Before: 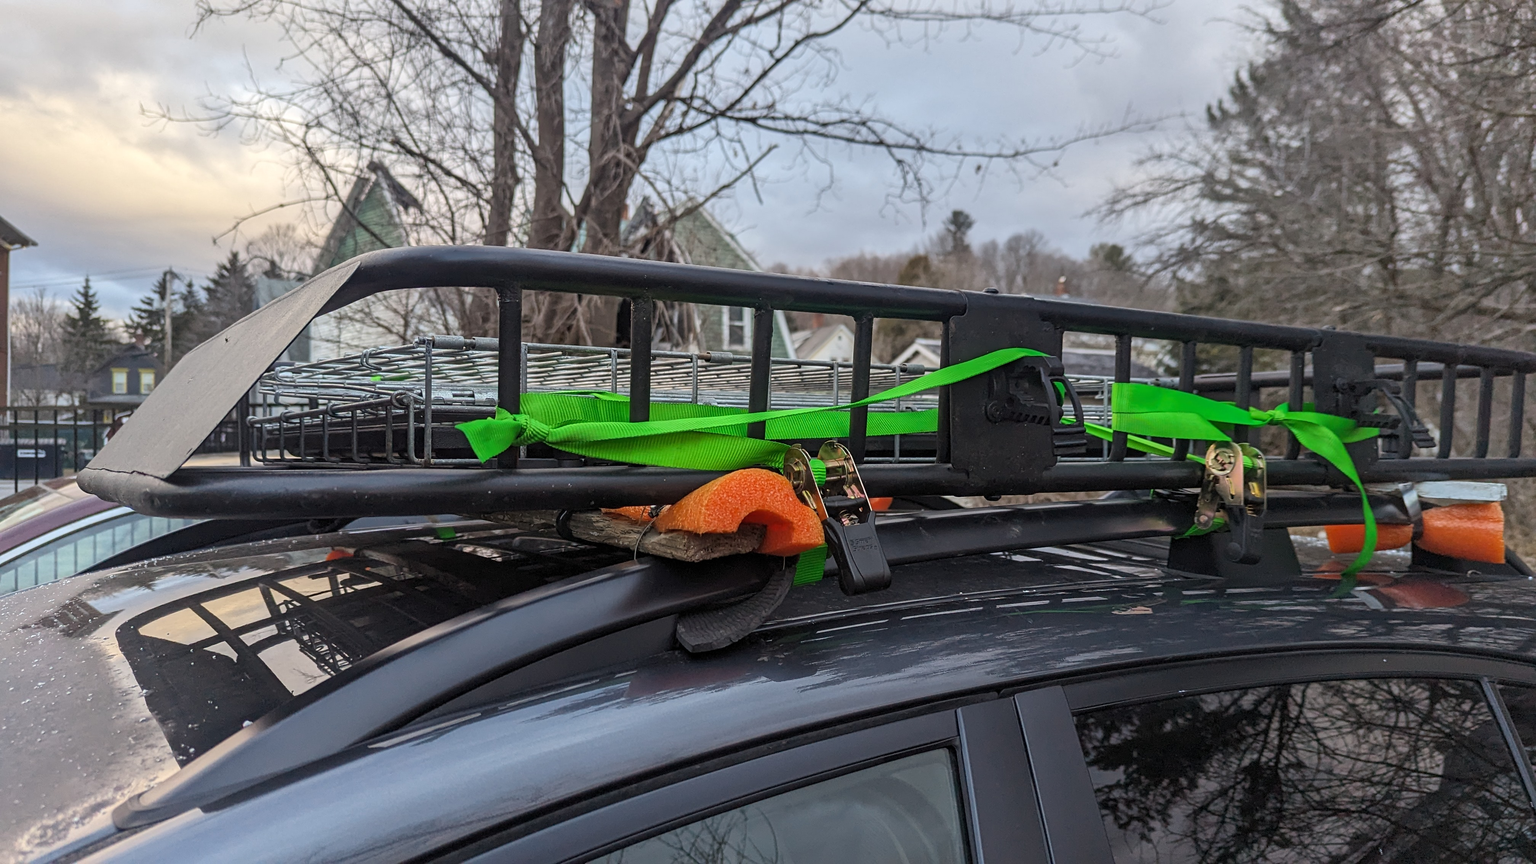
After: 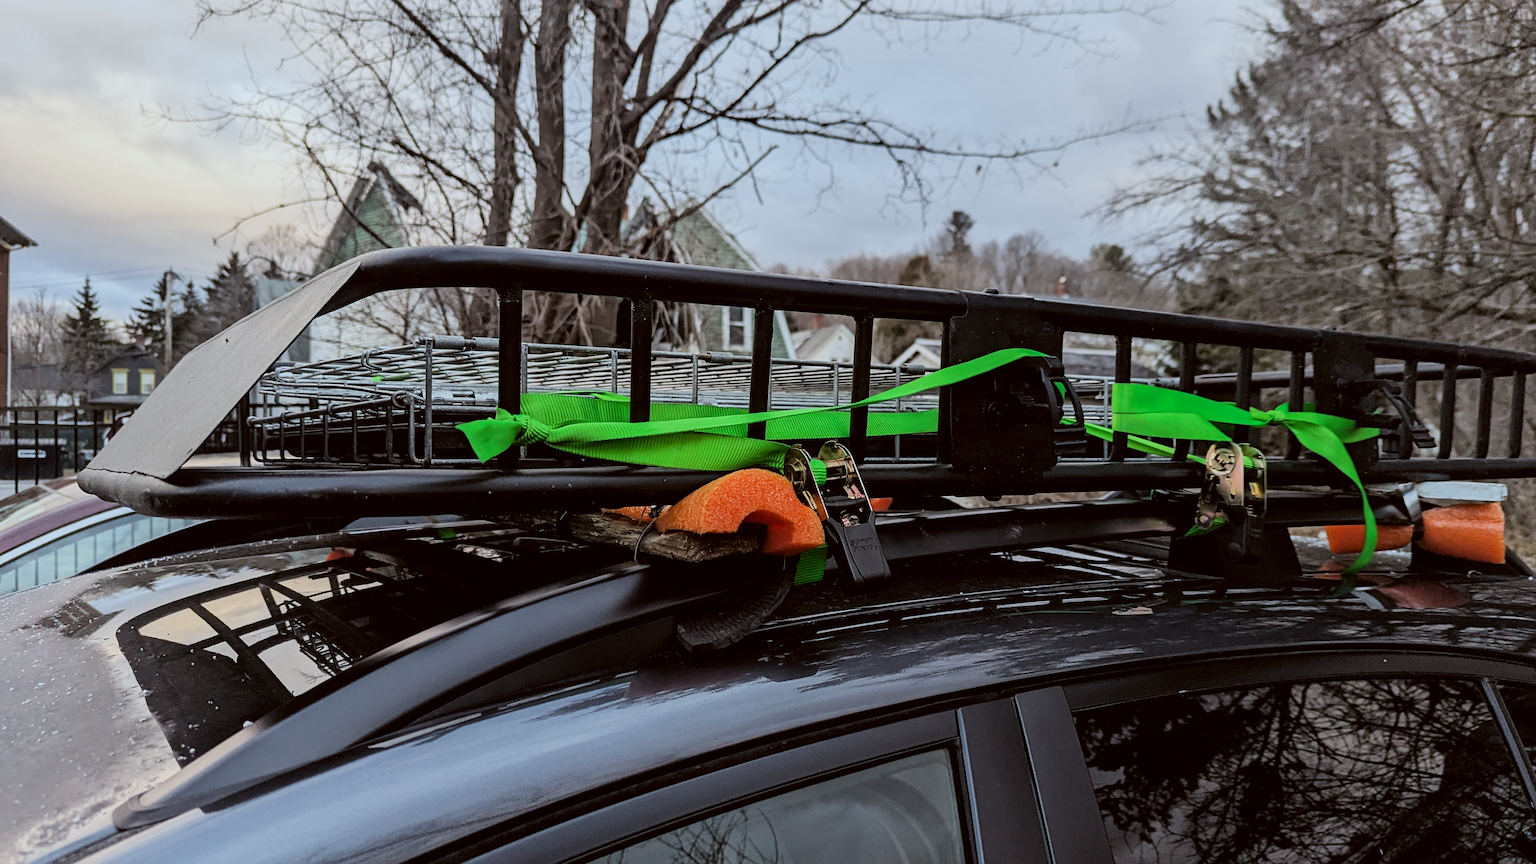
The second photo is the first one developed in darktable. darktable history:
filmic rgb: black relative exposure -5 EV, hardness 2.88, contrast 1.3, highlights saturation mix -30%
color correction: highlights a* -3.28, highlights b* -6.24, shadows a* 3.1, shadows b* 5.19
